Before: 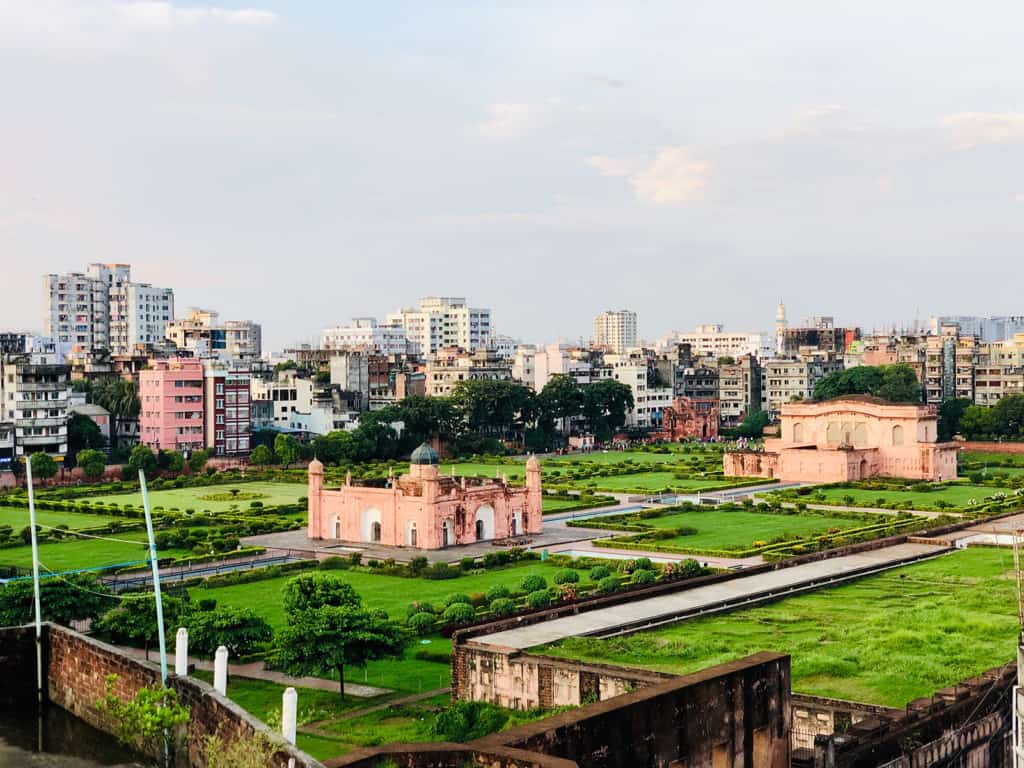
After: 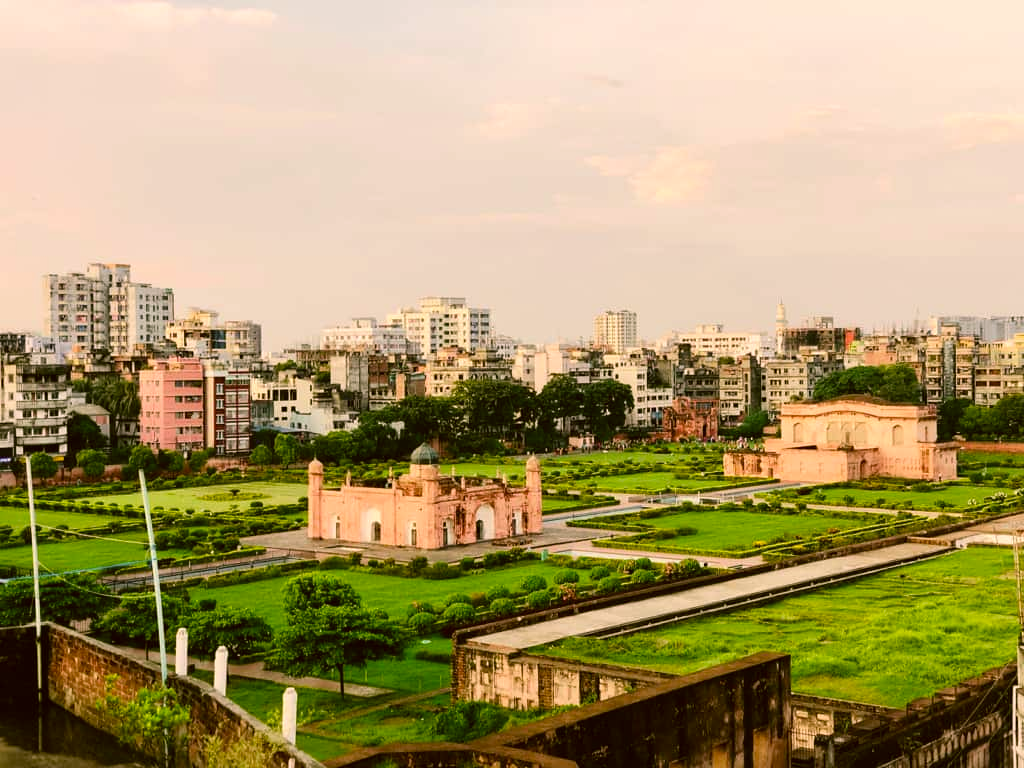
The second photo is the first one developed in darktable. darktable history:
color correction: highlights a* 8.54, highlights b* 14.94, shadows a* -0.589, shadows b* 26.39
